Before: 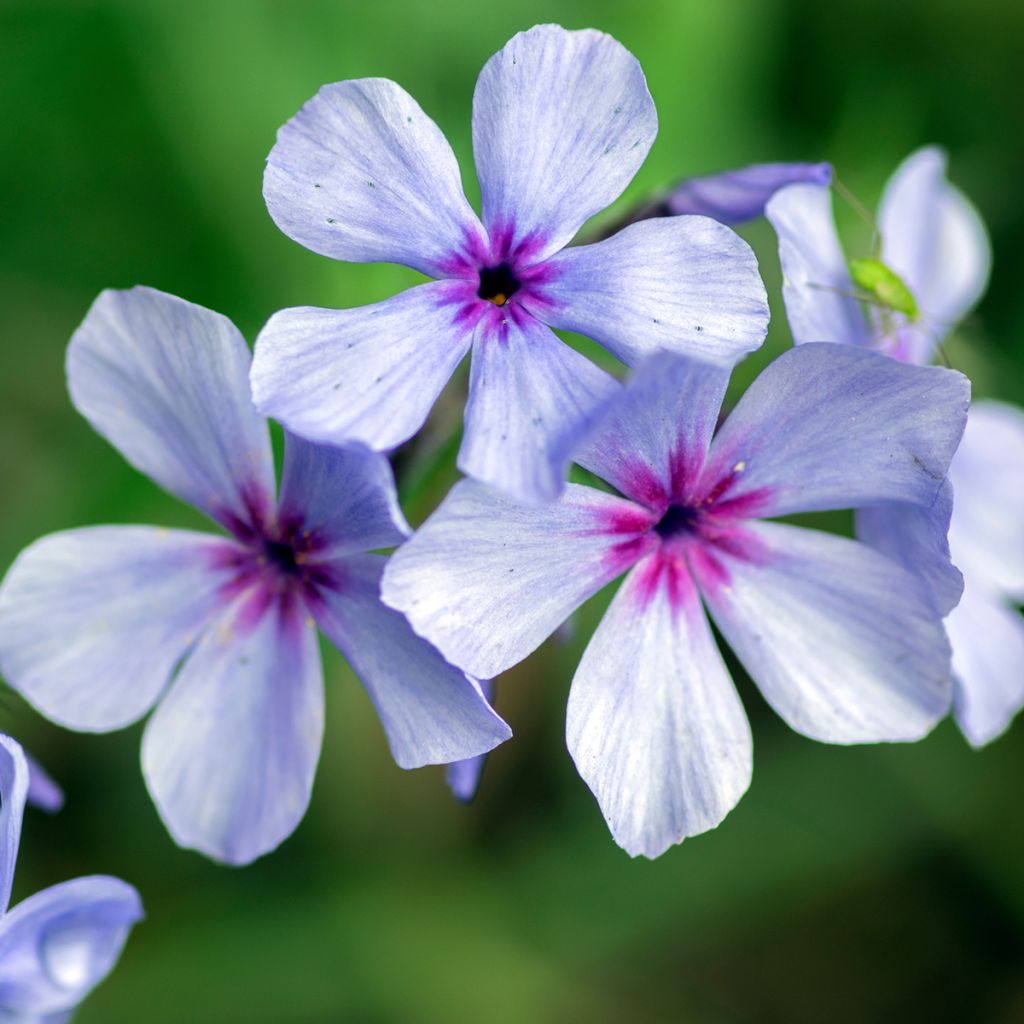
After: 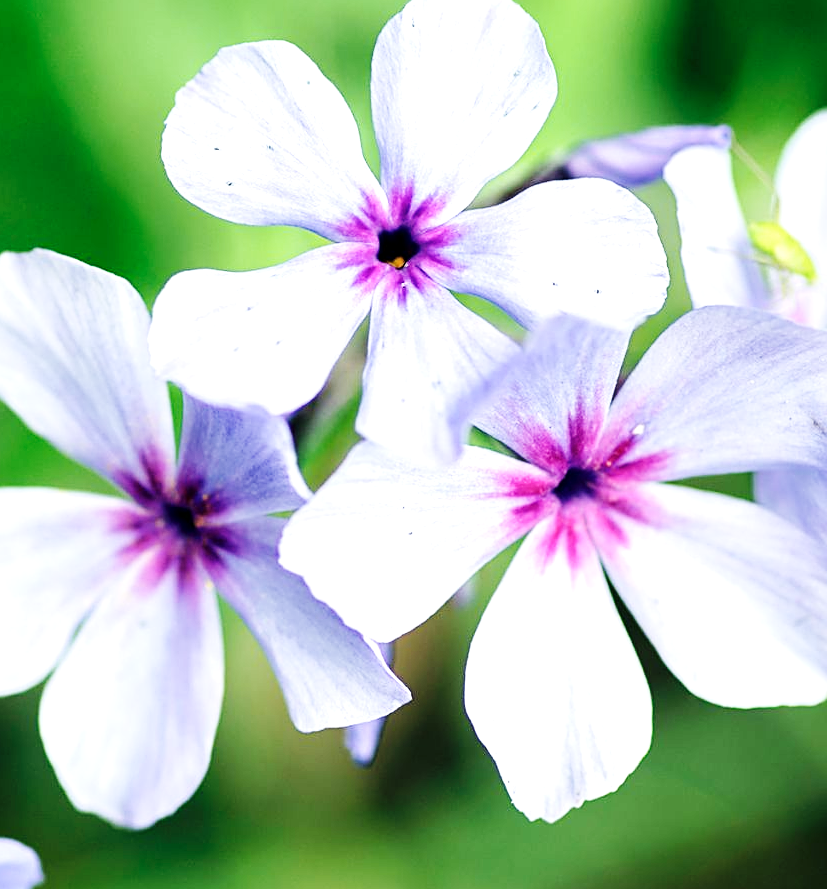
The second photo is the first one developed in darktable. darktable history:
color correction: highlights b* 0.045, saturation 0.828
exposure: black level correction 0.001, exposure 0.958 EV, compensate exposure bias true, compensate highlight preservation false
crop: left 9.936%, top 3.664%, right 9.275%, bottom 9.472%
base curve: curves: ch0 [(0, 0) (0.032, 0.025) (0.121, 0.166) (0.206, 0.329) (0.605, 0.79) (1, 1)], preserve colors none
sharpen: on, module defaults
